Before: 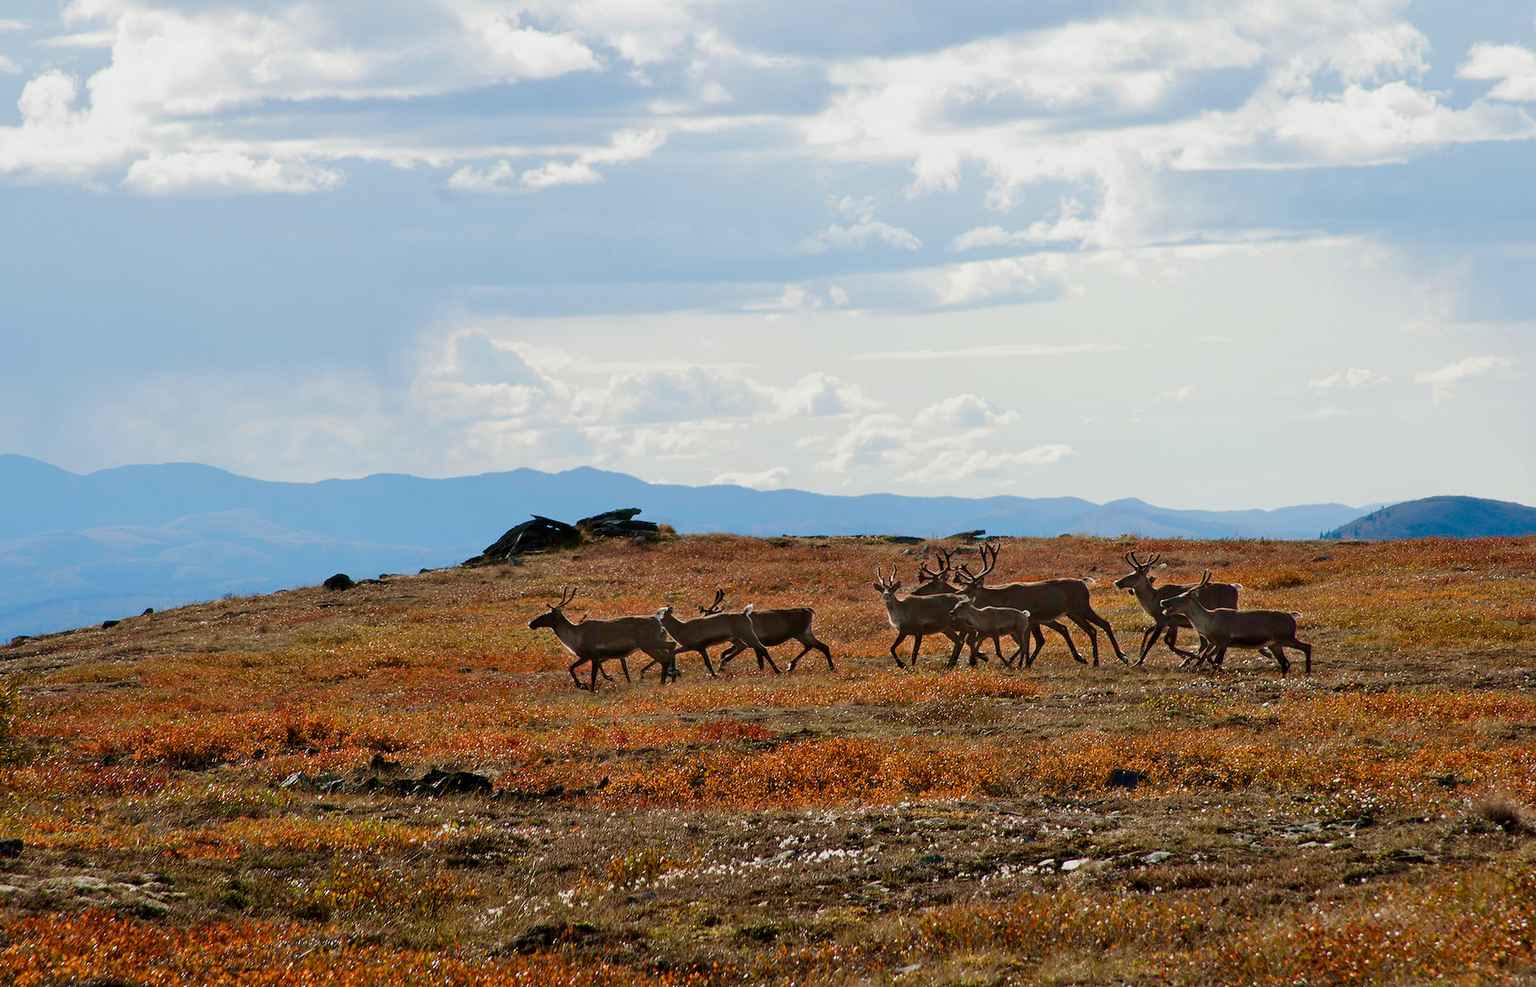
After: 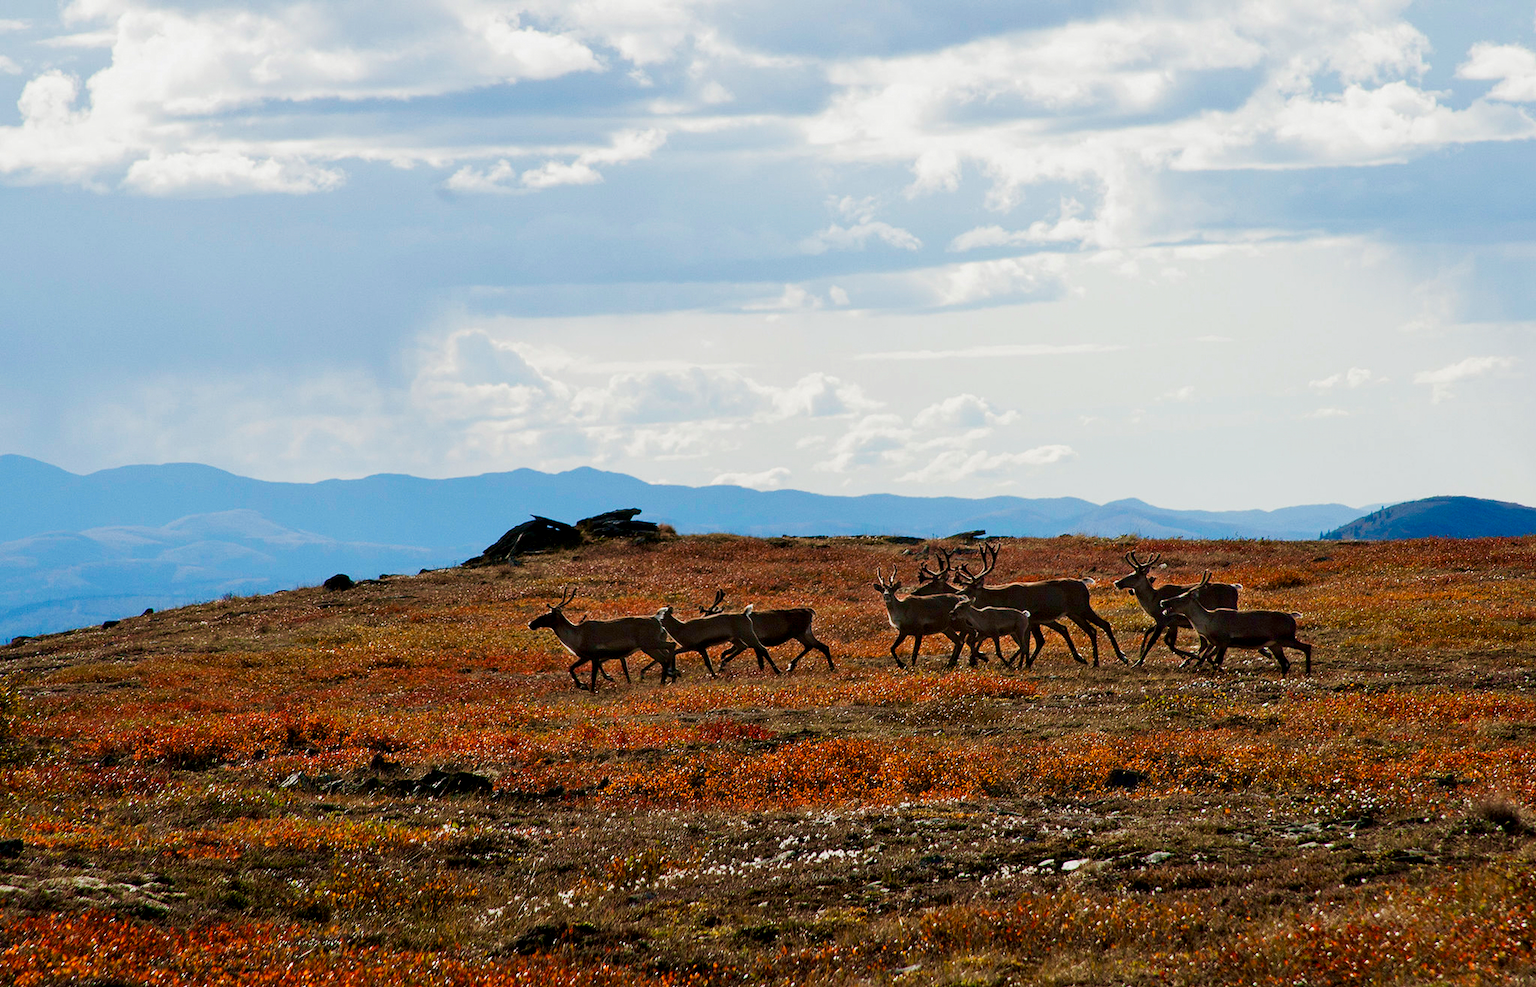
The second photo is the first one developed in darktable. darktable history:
tone curve: curves: ch0 [(0, 0) (0.003, 0.012) (0.011, 0.015) (0.025, 0.02) (0.044, 0.032) (0.069, 0.044) (0.1, 0.063) (0.136, 0.085) (0.177, 0.121) (0.224, 0.159) (0.277, 0.207) (0.335, 0.261) (0.399, 0.328) (0.468, 0.41) (0.543, 0.506) (0.623, 0.609) (0.709, 0.719) (0.801, 0.82) (0.898, 0.907) (1, 1)], preserve colors none
local contrast: highlights 101%, shadows 100%, detail 120%, midtone range 0.2
